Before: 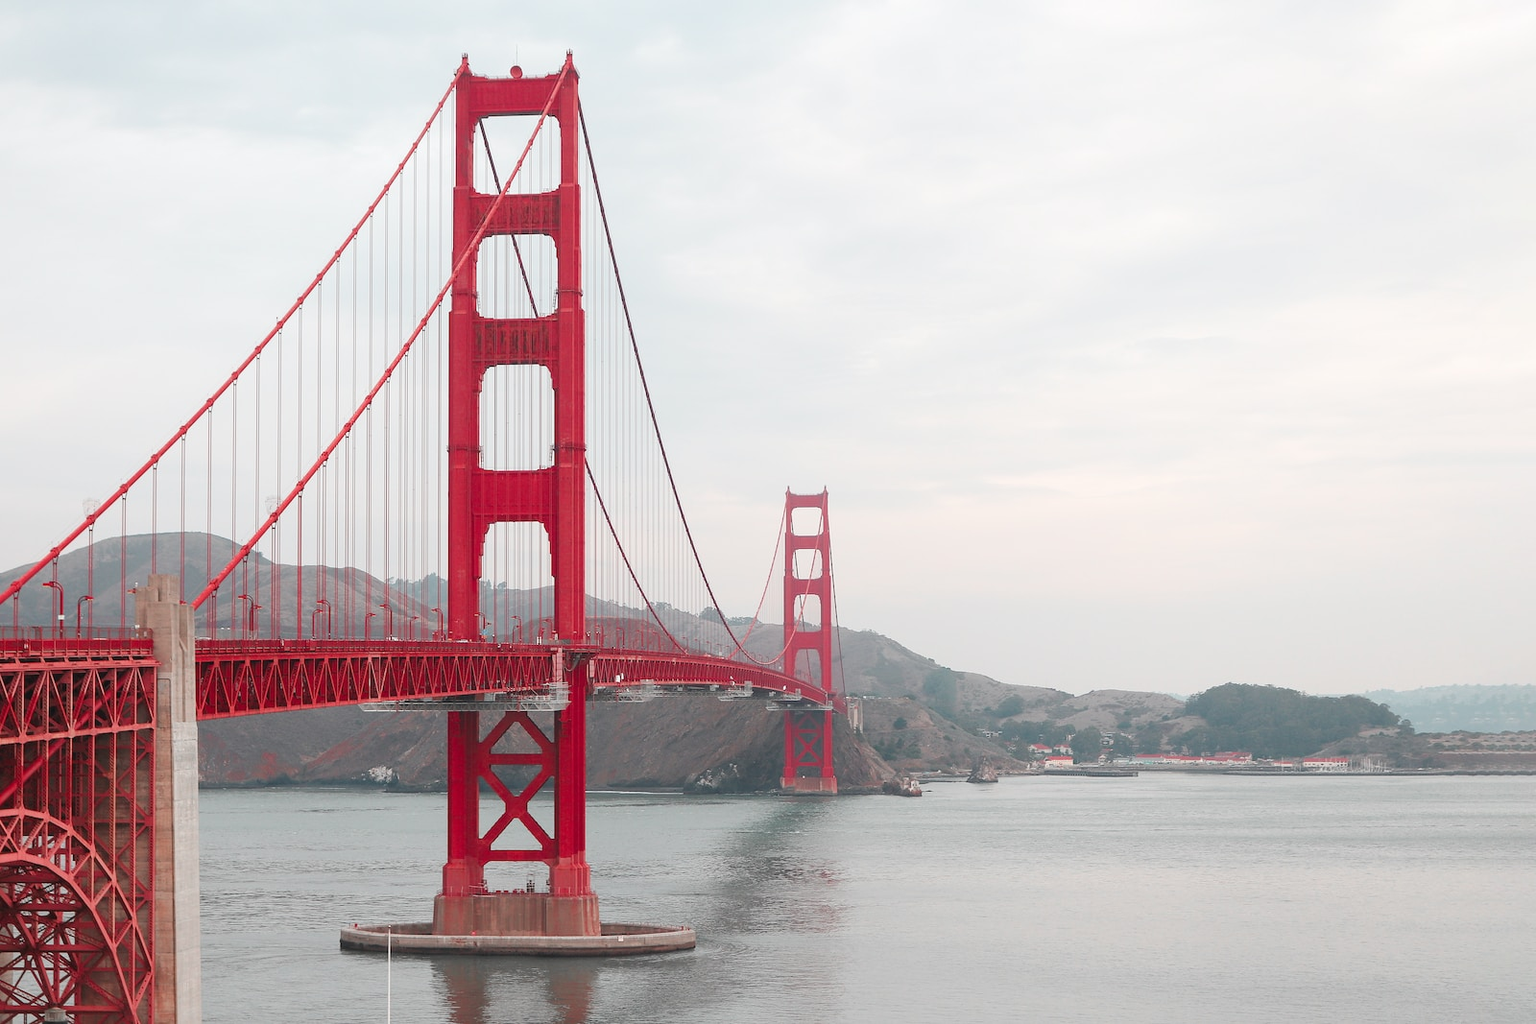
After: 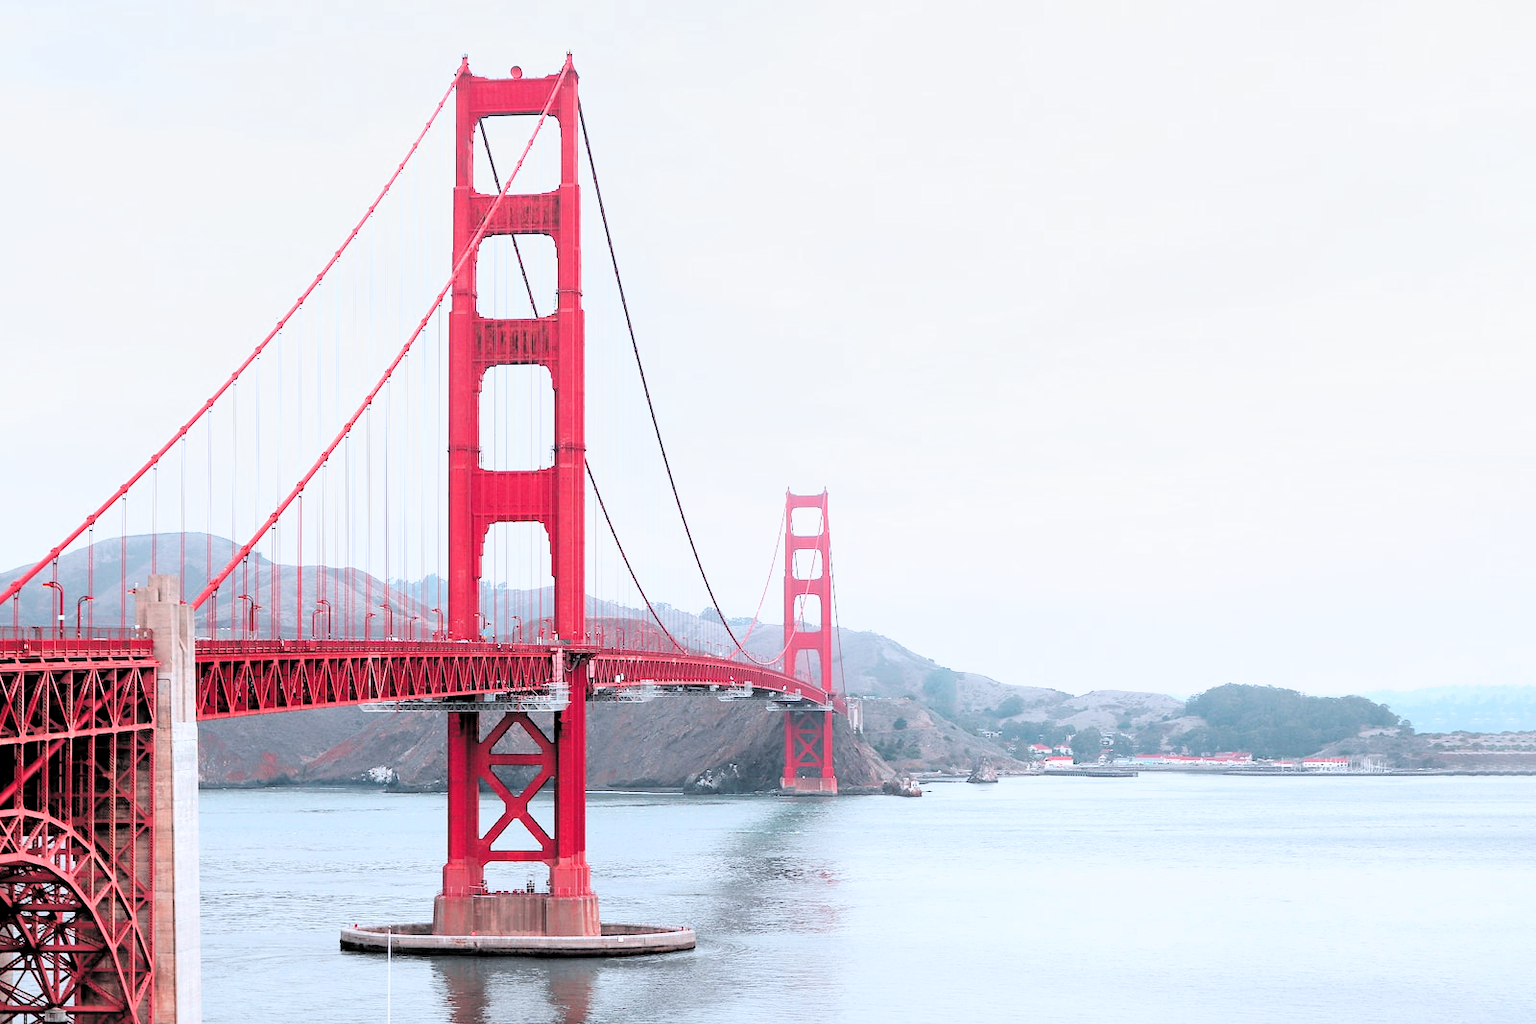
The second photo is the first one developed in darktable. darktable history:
color calibration: x 0.37, y 0.382, temperature 4313.32 K
filmic rgb: middle gray luminance 13.55%, black relative exposure -1.97 EV, white relative exposure 3.1 EV, threshold 6 EV, target black luminance 0%, hardness 1.79, latitude 59.23%, contrast 1.728, highlights saturation mix 5%, shadows ↔ highlights balance -37.52%, add noise in highlights 0, color science v3 (2019), use custom middle-gray values true, iterations of high-quality reconstruction 0, contrast in highlights soft, enable highlight reconstruction true
exposure: exposure 0.2 EV, compensate highlight preservation false
